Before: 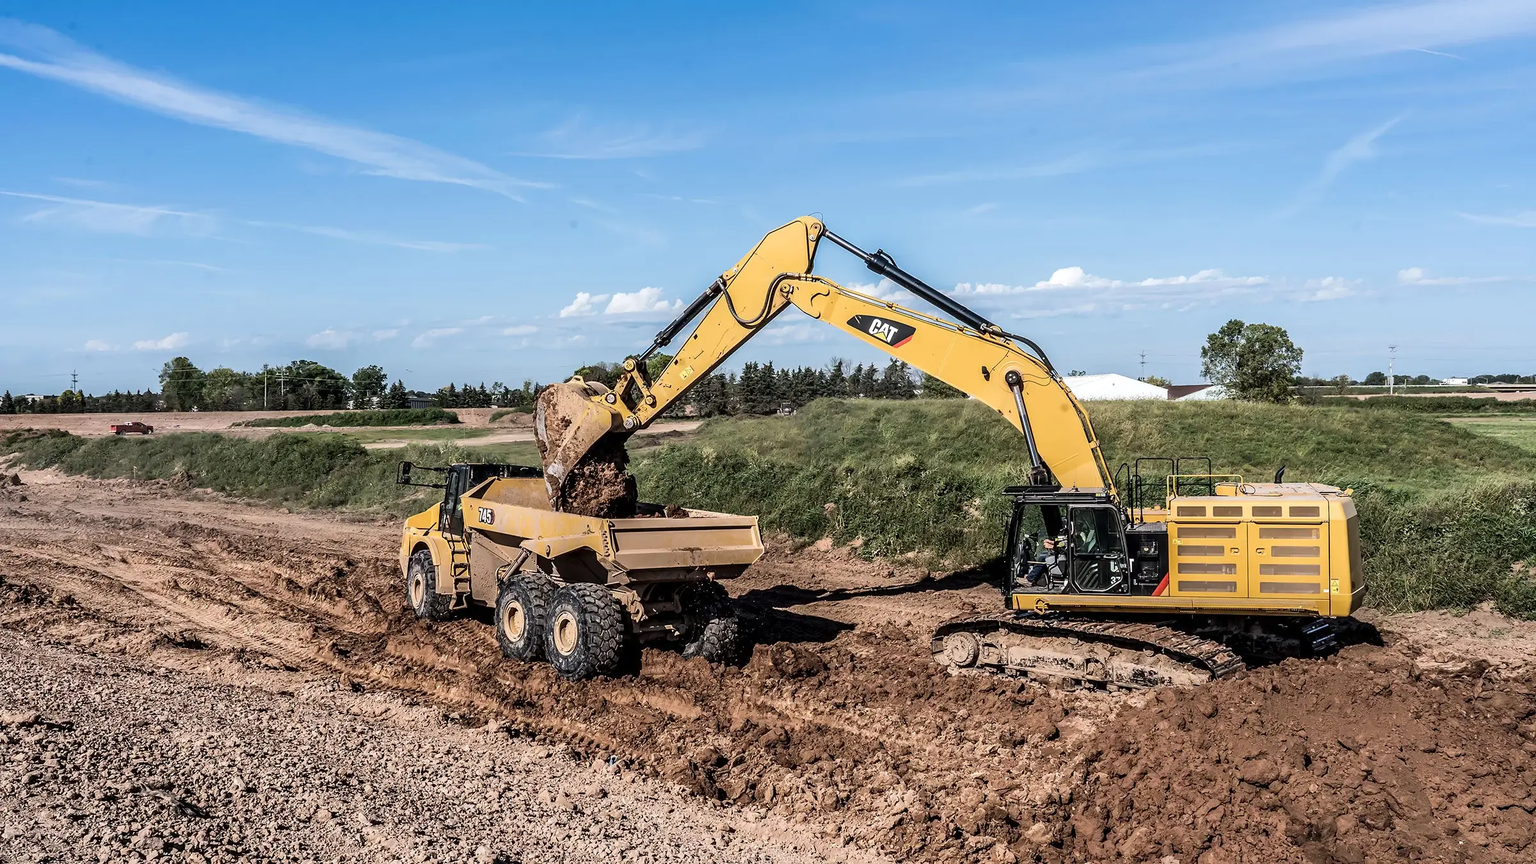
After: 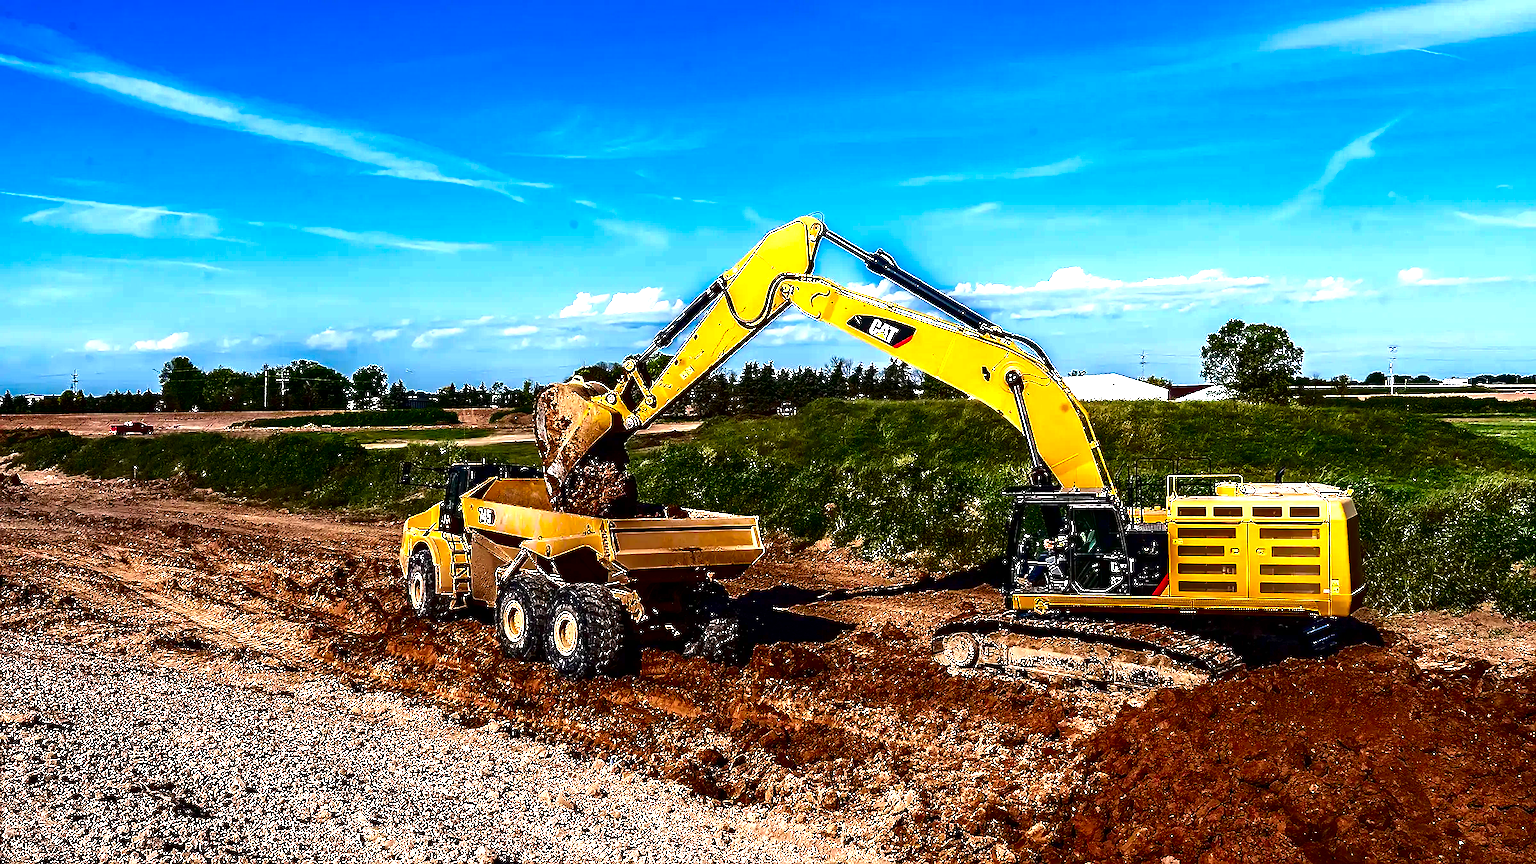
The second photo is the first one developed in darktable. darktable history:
contrast brightness saturation: brightness -0.998, saturation 0.991
exposure: black level correction 0, exposure 0.692 EV, compensate exposure bias true, compensate highlight preservation false
sharpen: radius 1.035
